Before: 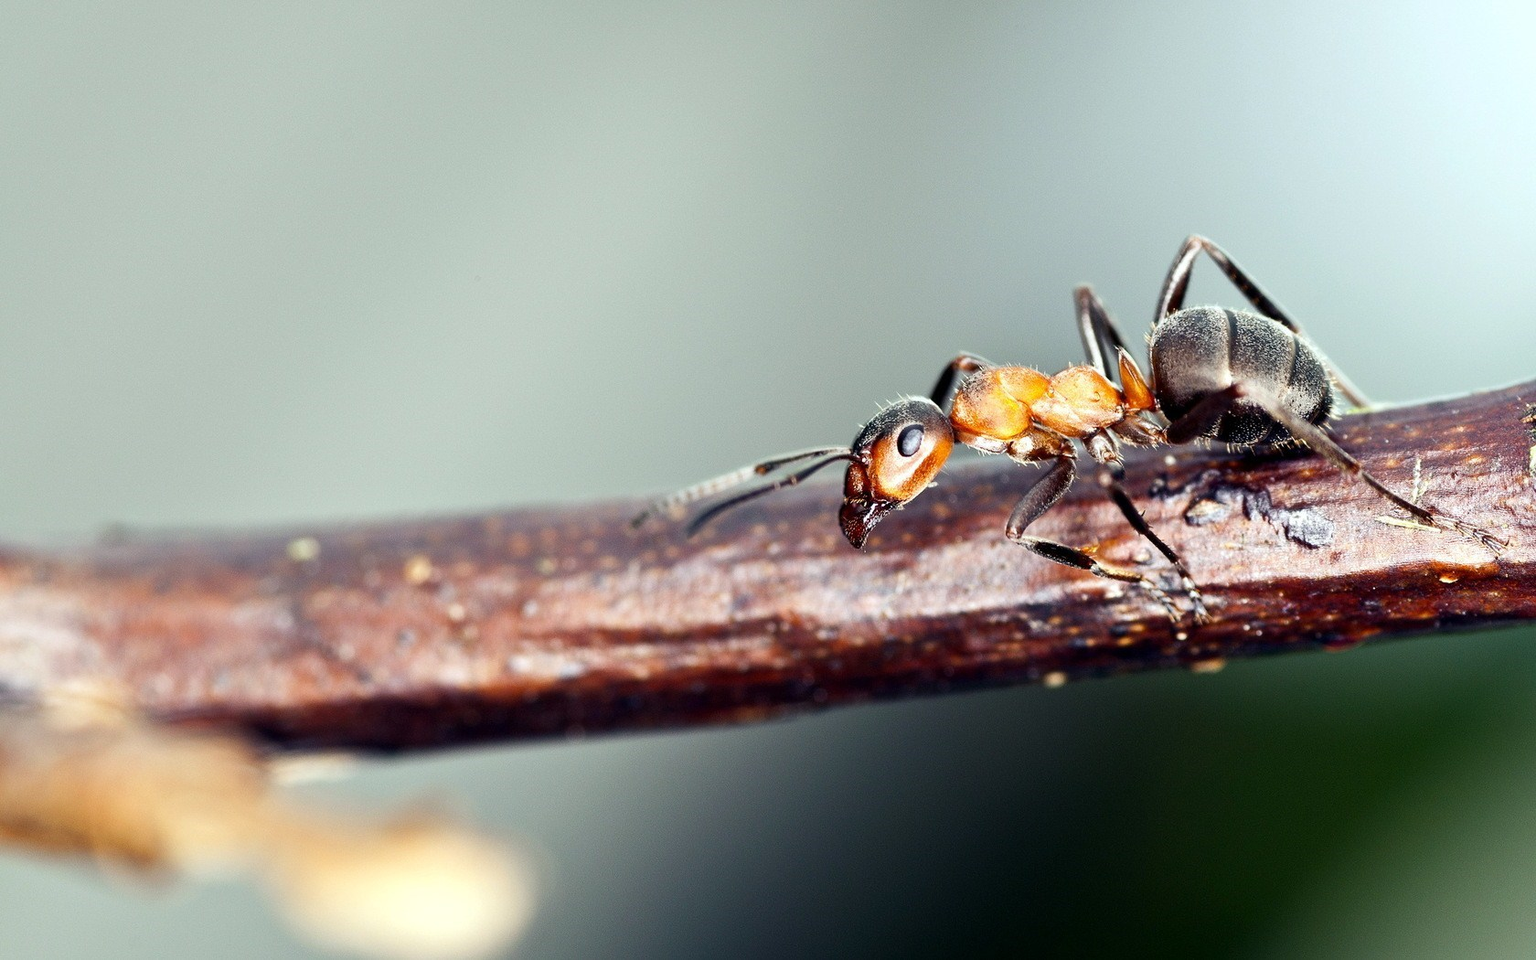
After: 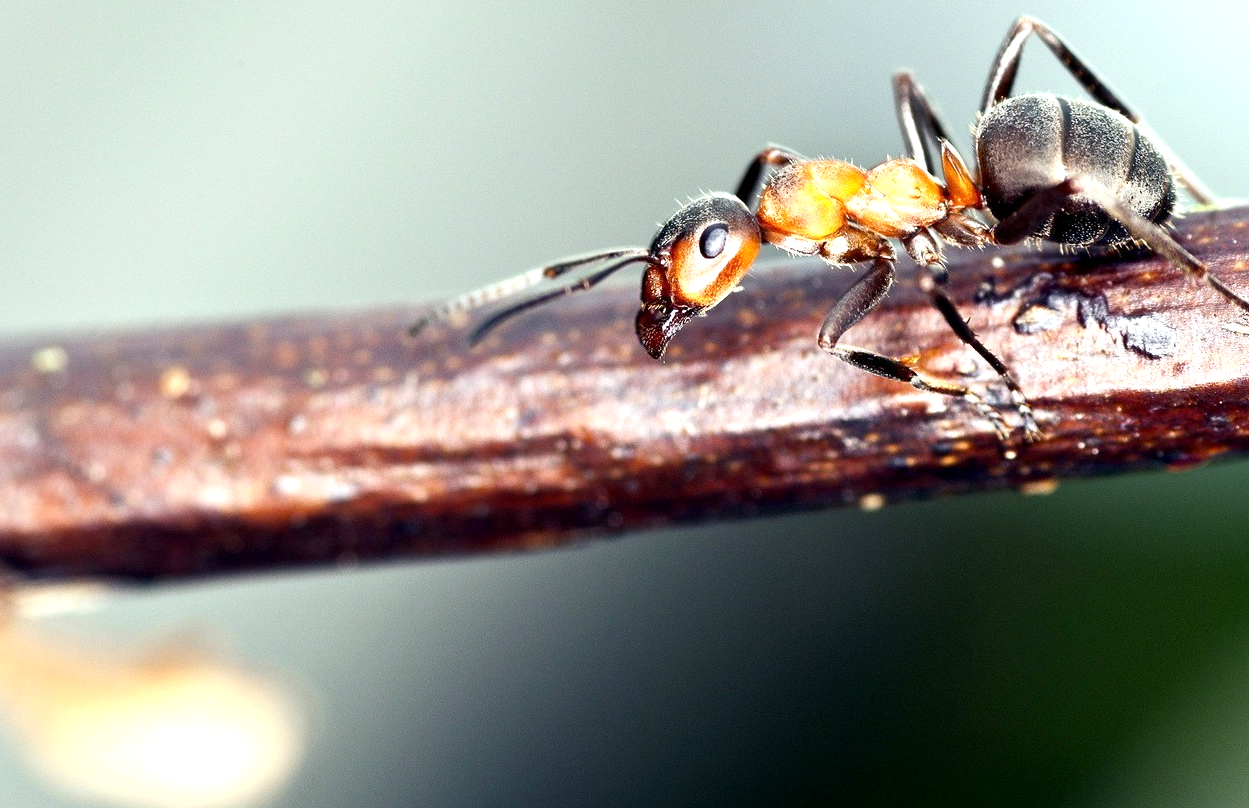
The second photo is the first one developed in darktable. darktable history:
exposure: black level correction 0.001, exposure 0.5 EV, compensate highlight preservation false
crop: left 16.825%, top 23.004%, right 8.79%
